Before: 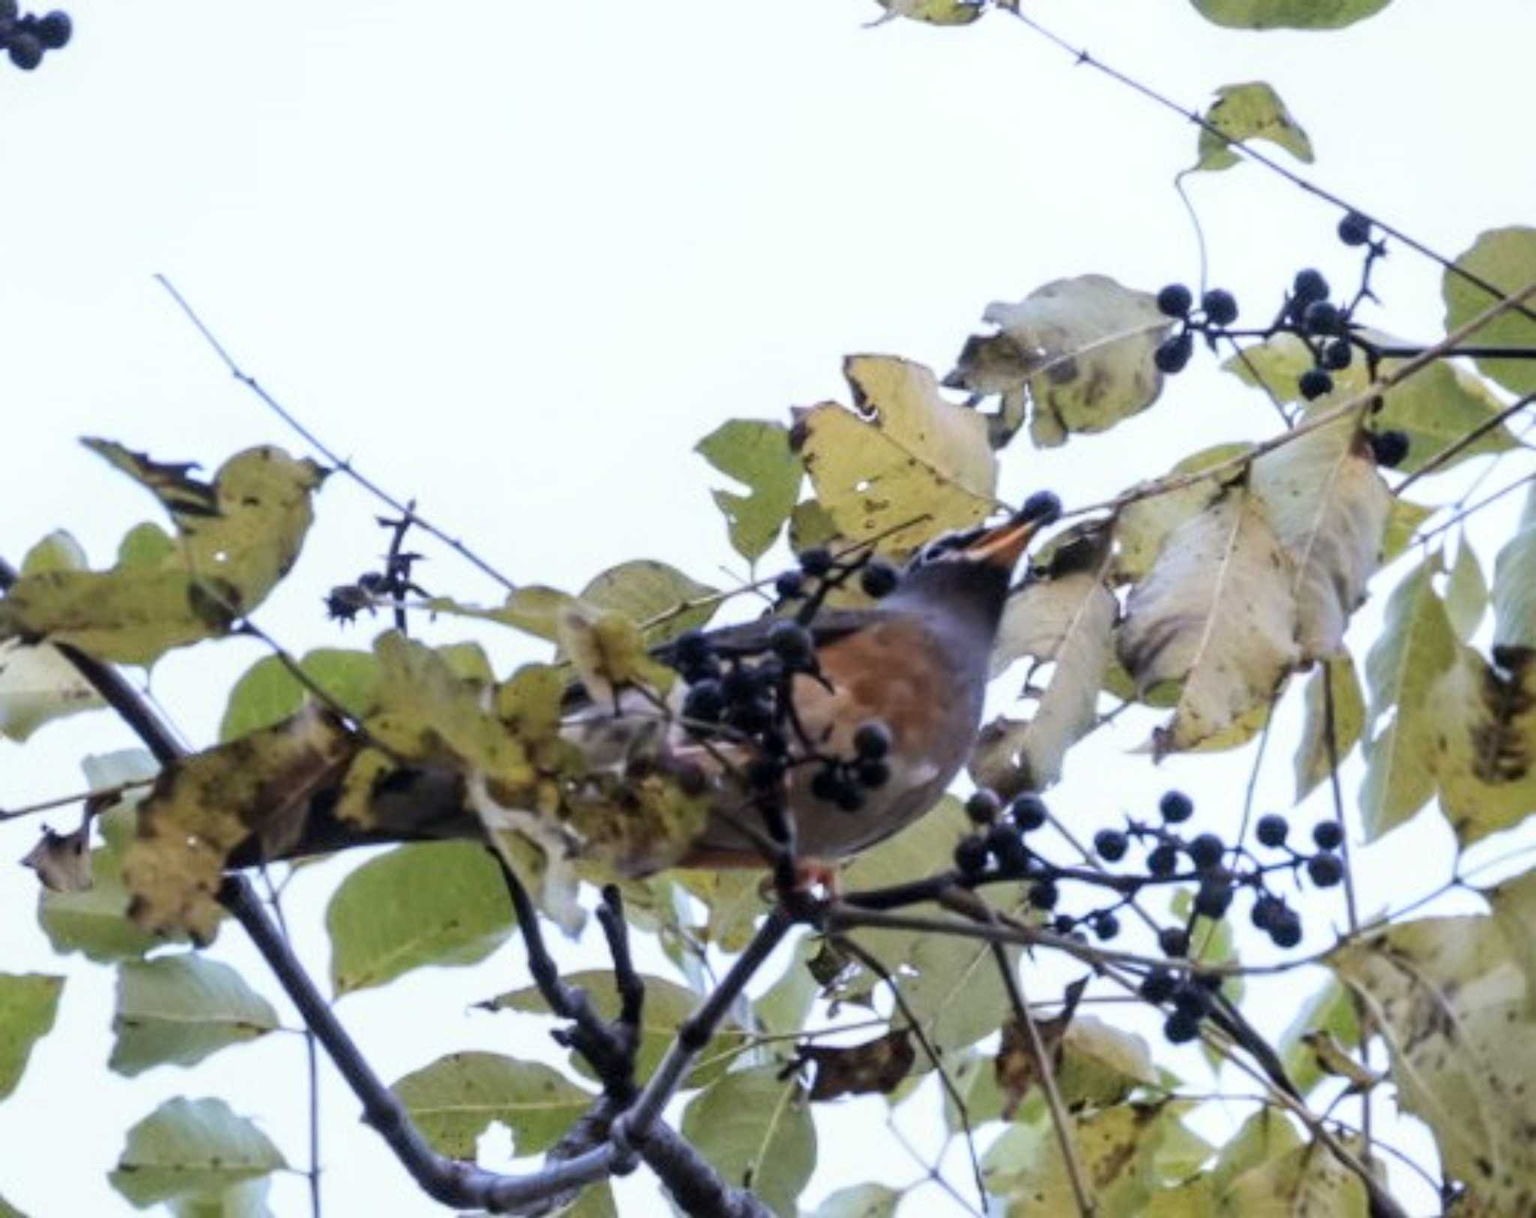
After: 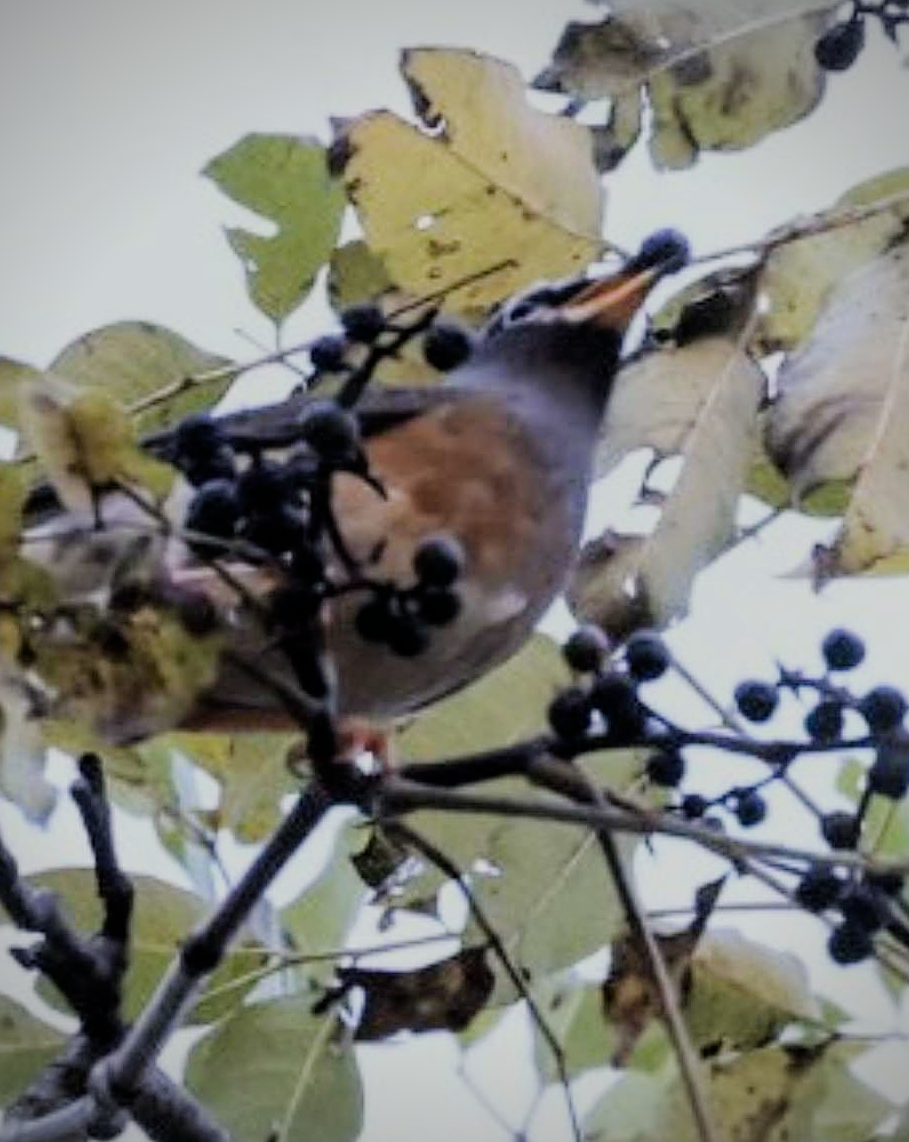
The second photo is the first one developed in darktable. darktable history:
filmic rgb: black relative exposure -7.65 EV, white relative exposure 4.56 EV, hardness 3.61
crop: left 35.432%, top 26.233%, right 20.145%, bottom 3.432%
sharpen: on, module defaults
vignetting: on, module defaults
